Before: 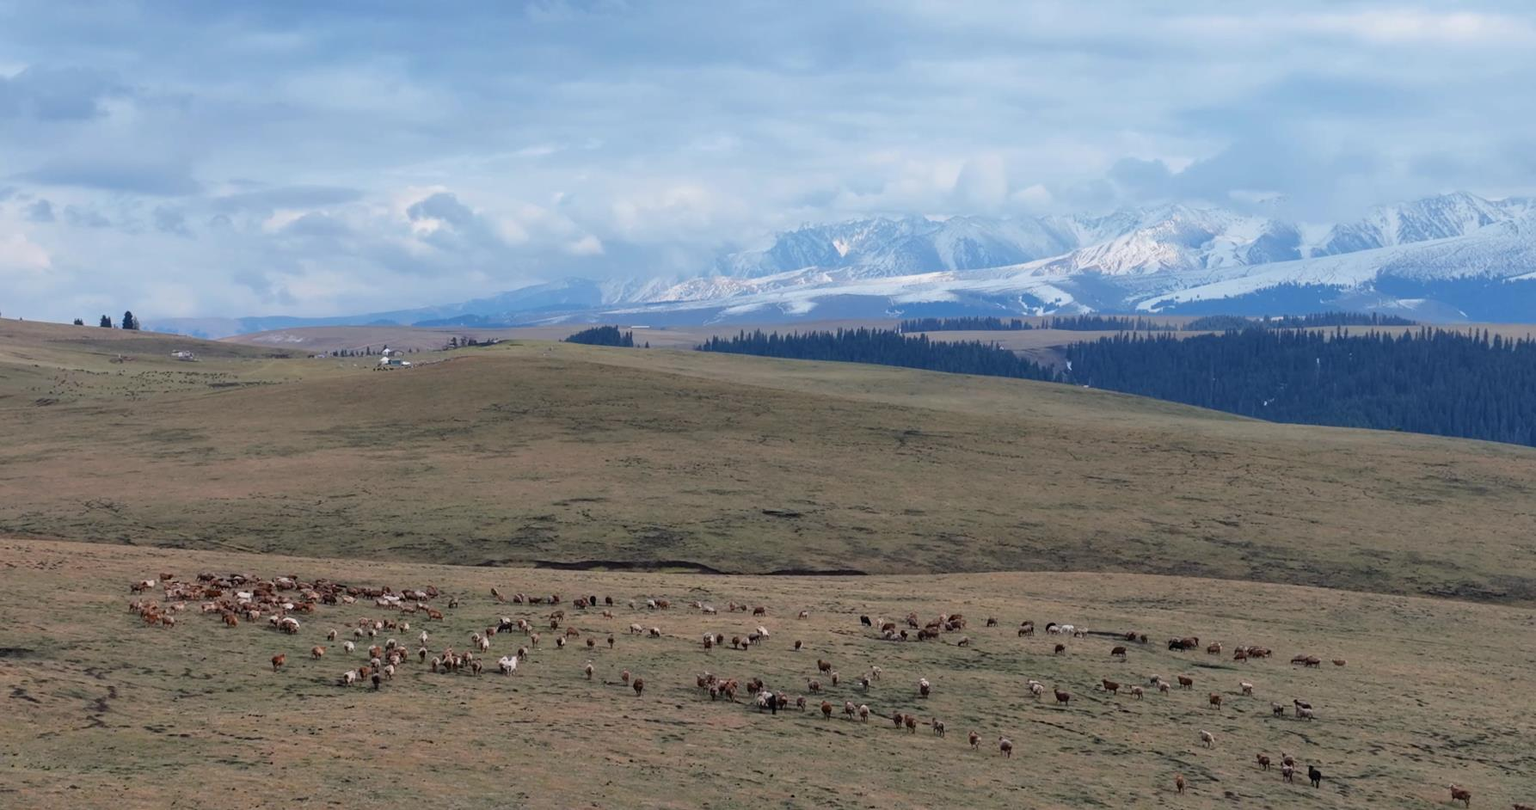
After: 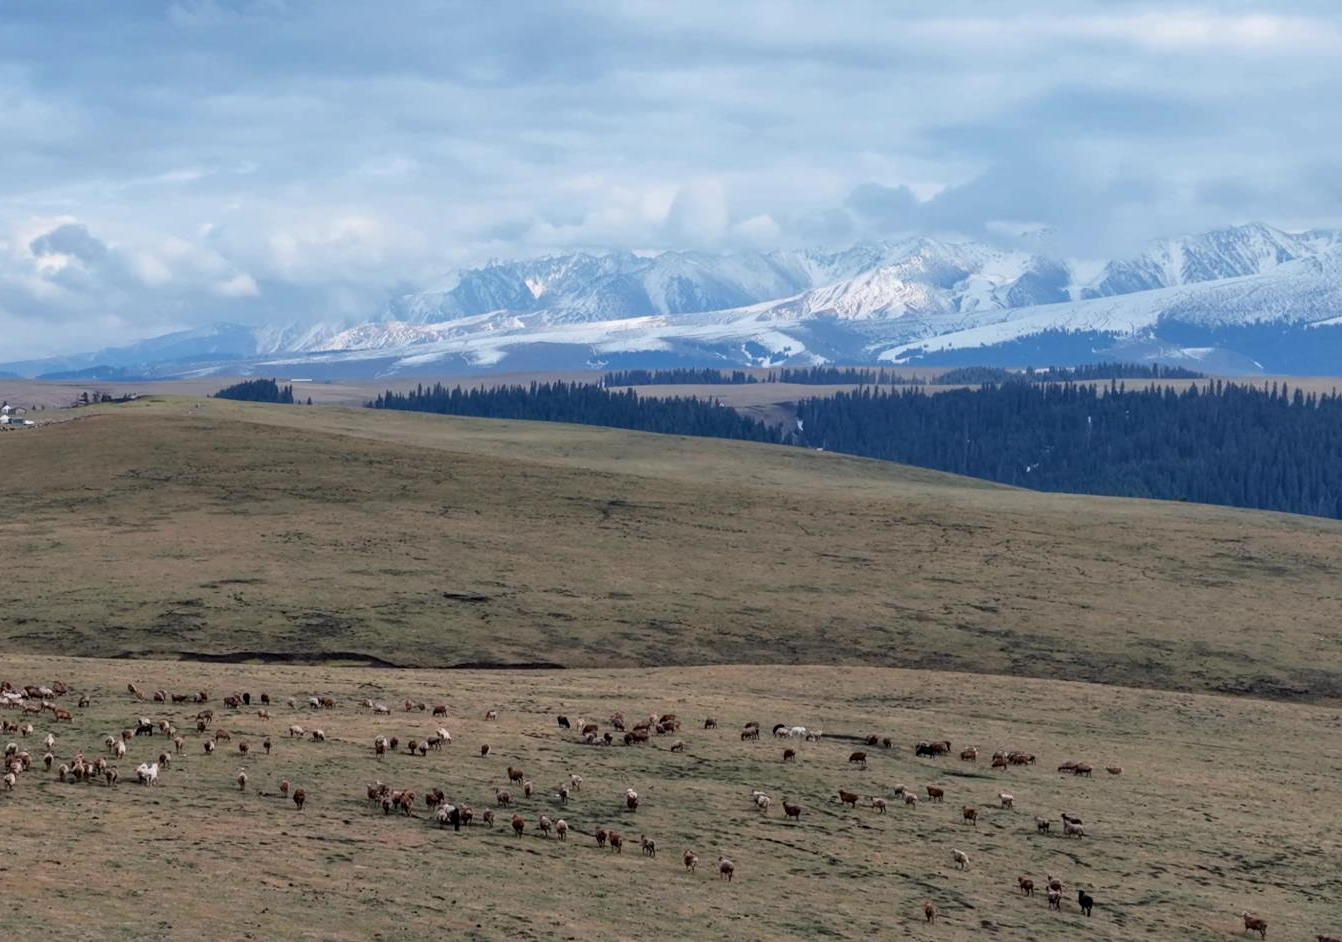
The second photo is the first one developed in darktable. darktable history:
crop and rotate: left 24.817%
local contrast: on, module defaults
